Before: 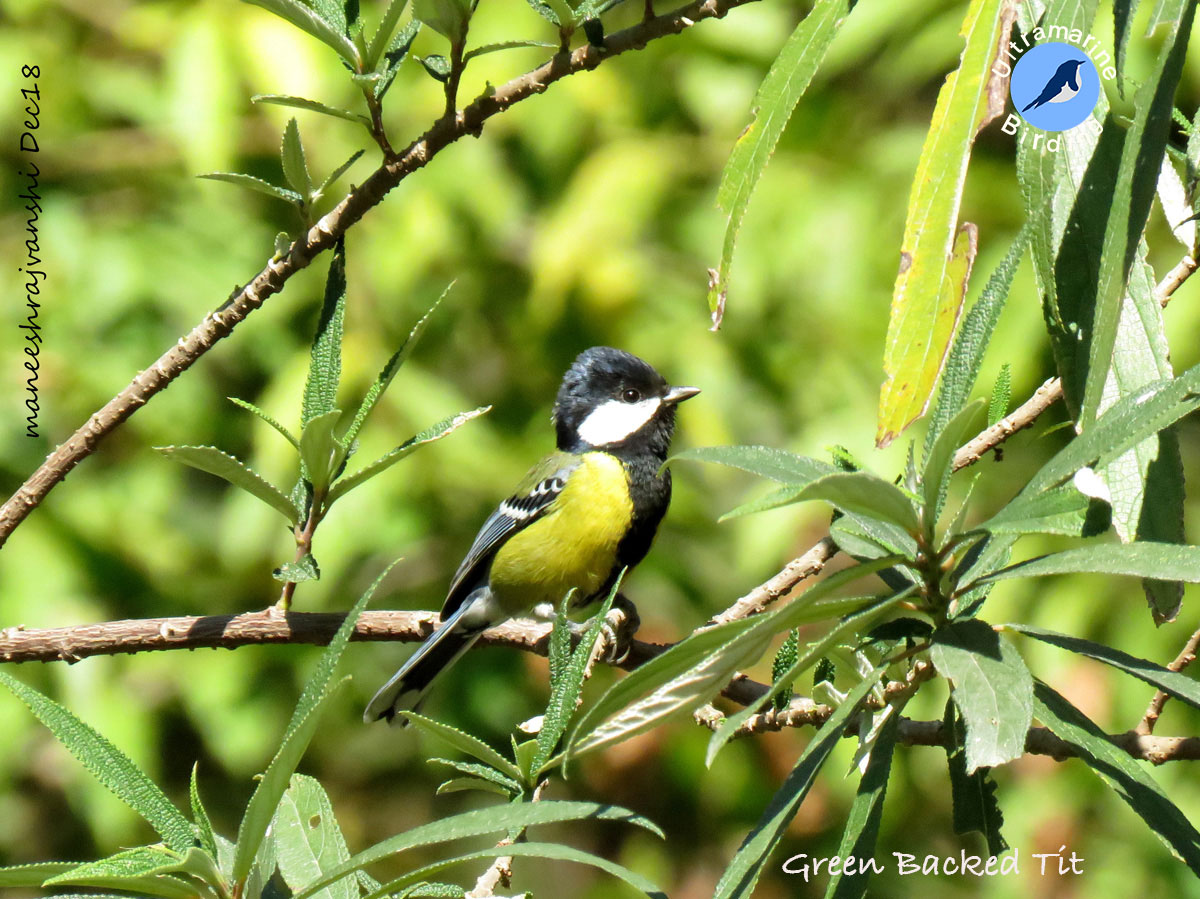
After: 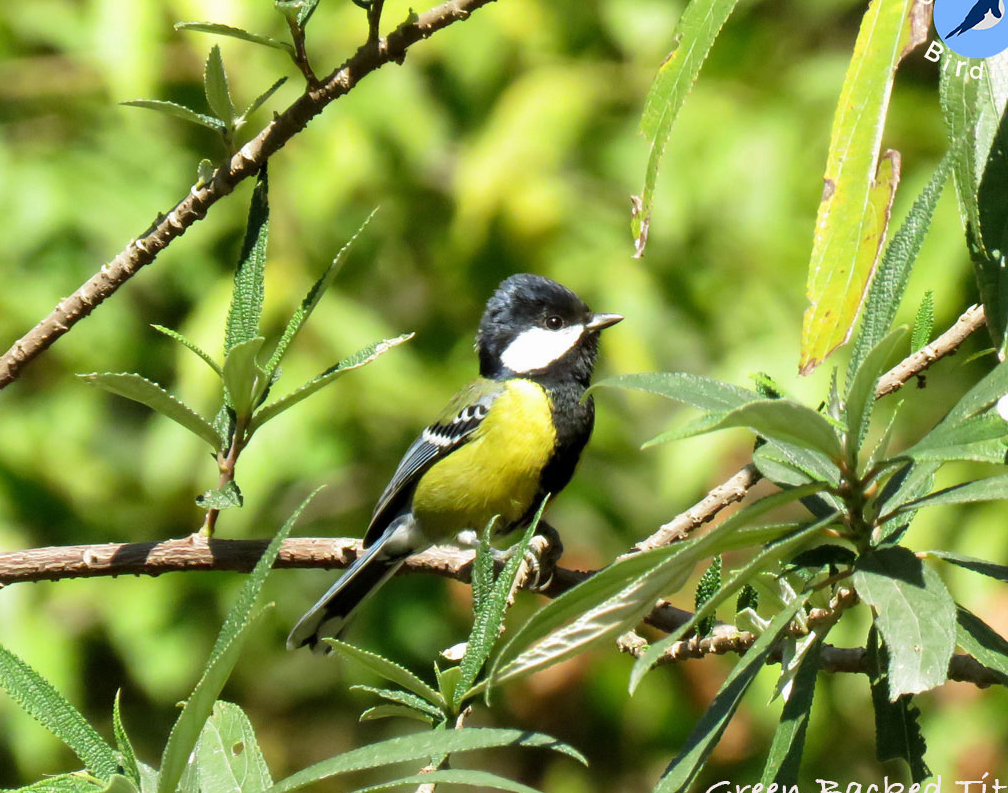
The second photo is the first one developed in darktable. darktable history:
exposure: exposure -0.021 EV, compensate highlight preservation false
crop: left 6.446%, top 8.188%, right 9.538%, bottom 3.548%
